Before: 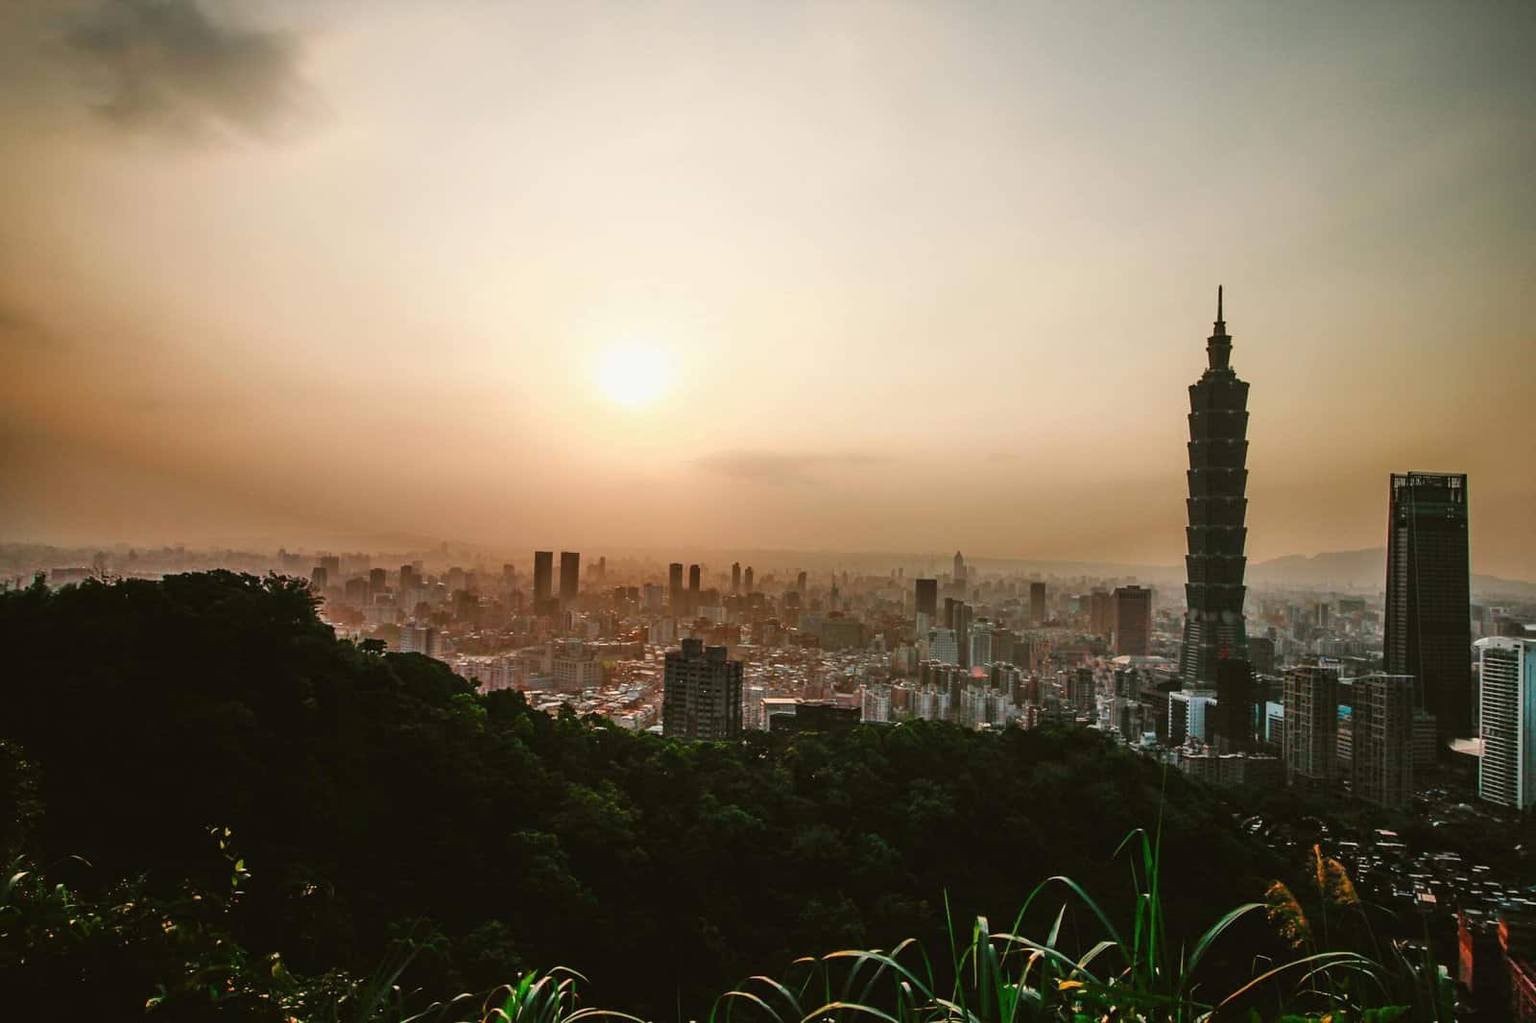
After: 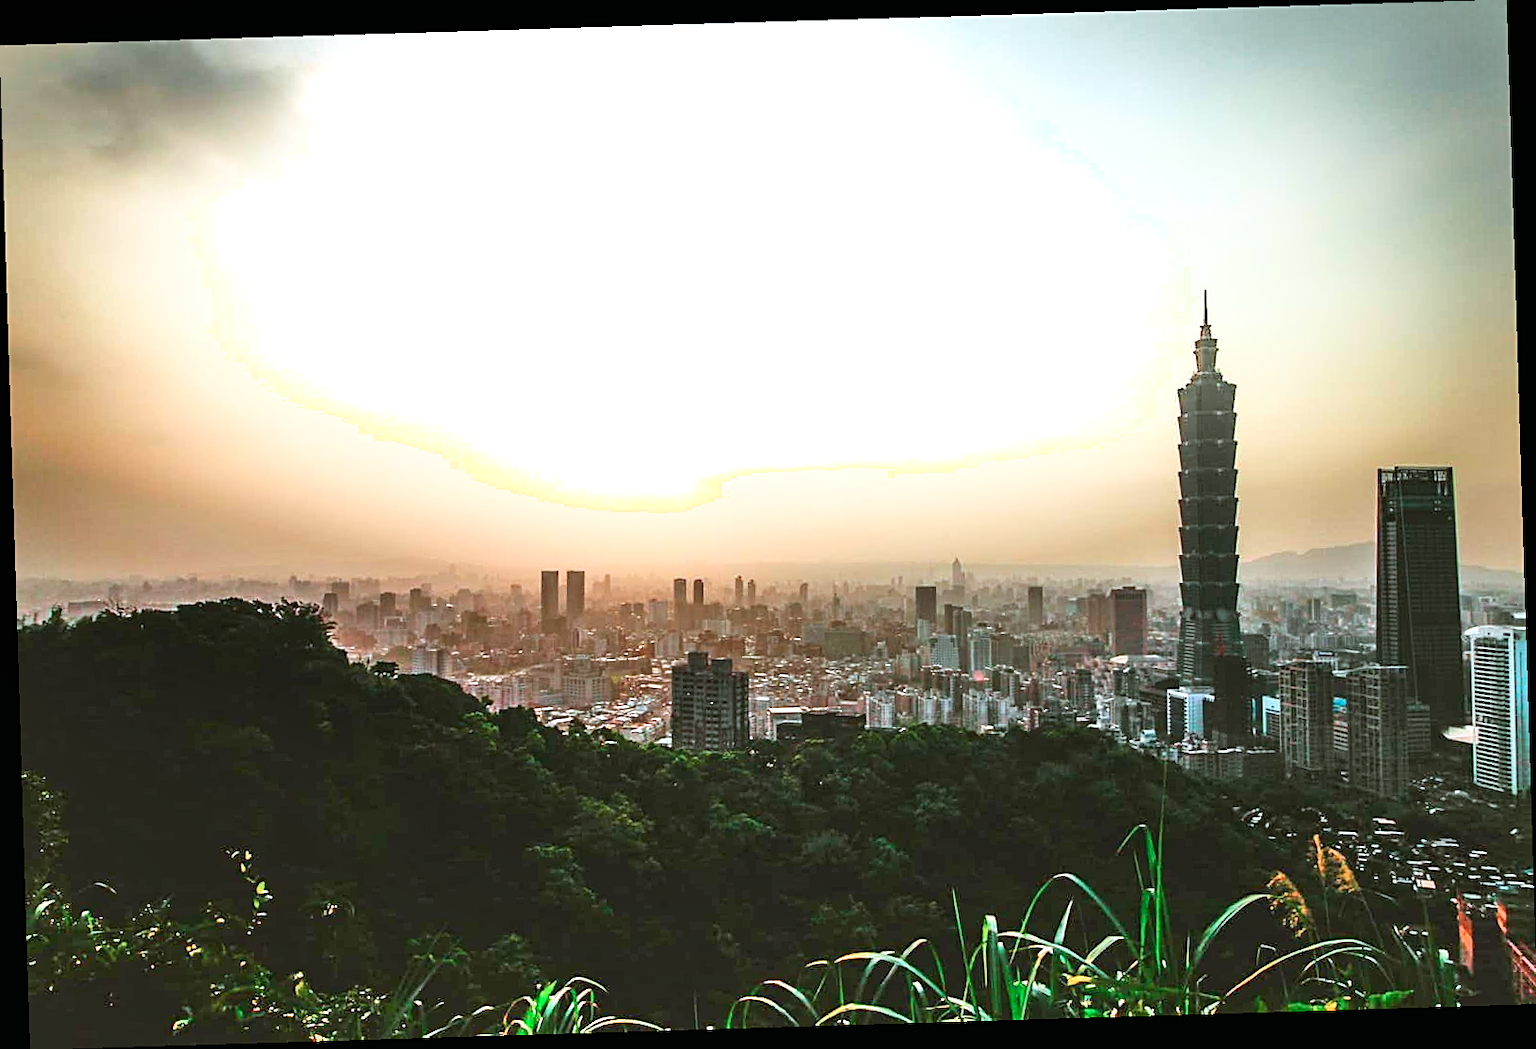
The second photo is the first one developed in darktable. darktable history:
sharpen: on, module defaults
rotate and perspective: rotation -1.75°, automatic cropping off
color calibration: illuminant F (fluorescent), F source F9 (Cool White Deluxe 4150 K) – high CRI, x 0.374, y 0.373, temperature 4158.34 K
exposure: black level correction 0, exposure 0.9 EV, compensate highlight preservation false
shadows and highlights: highlights 70.7, soften with gaussian
